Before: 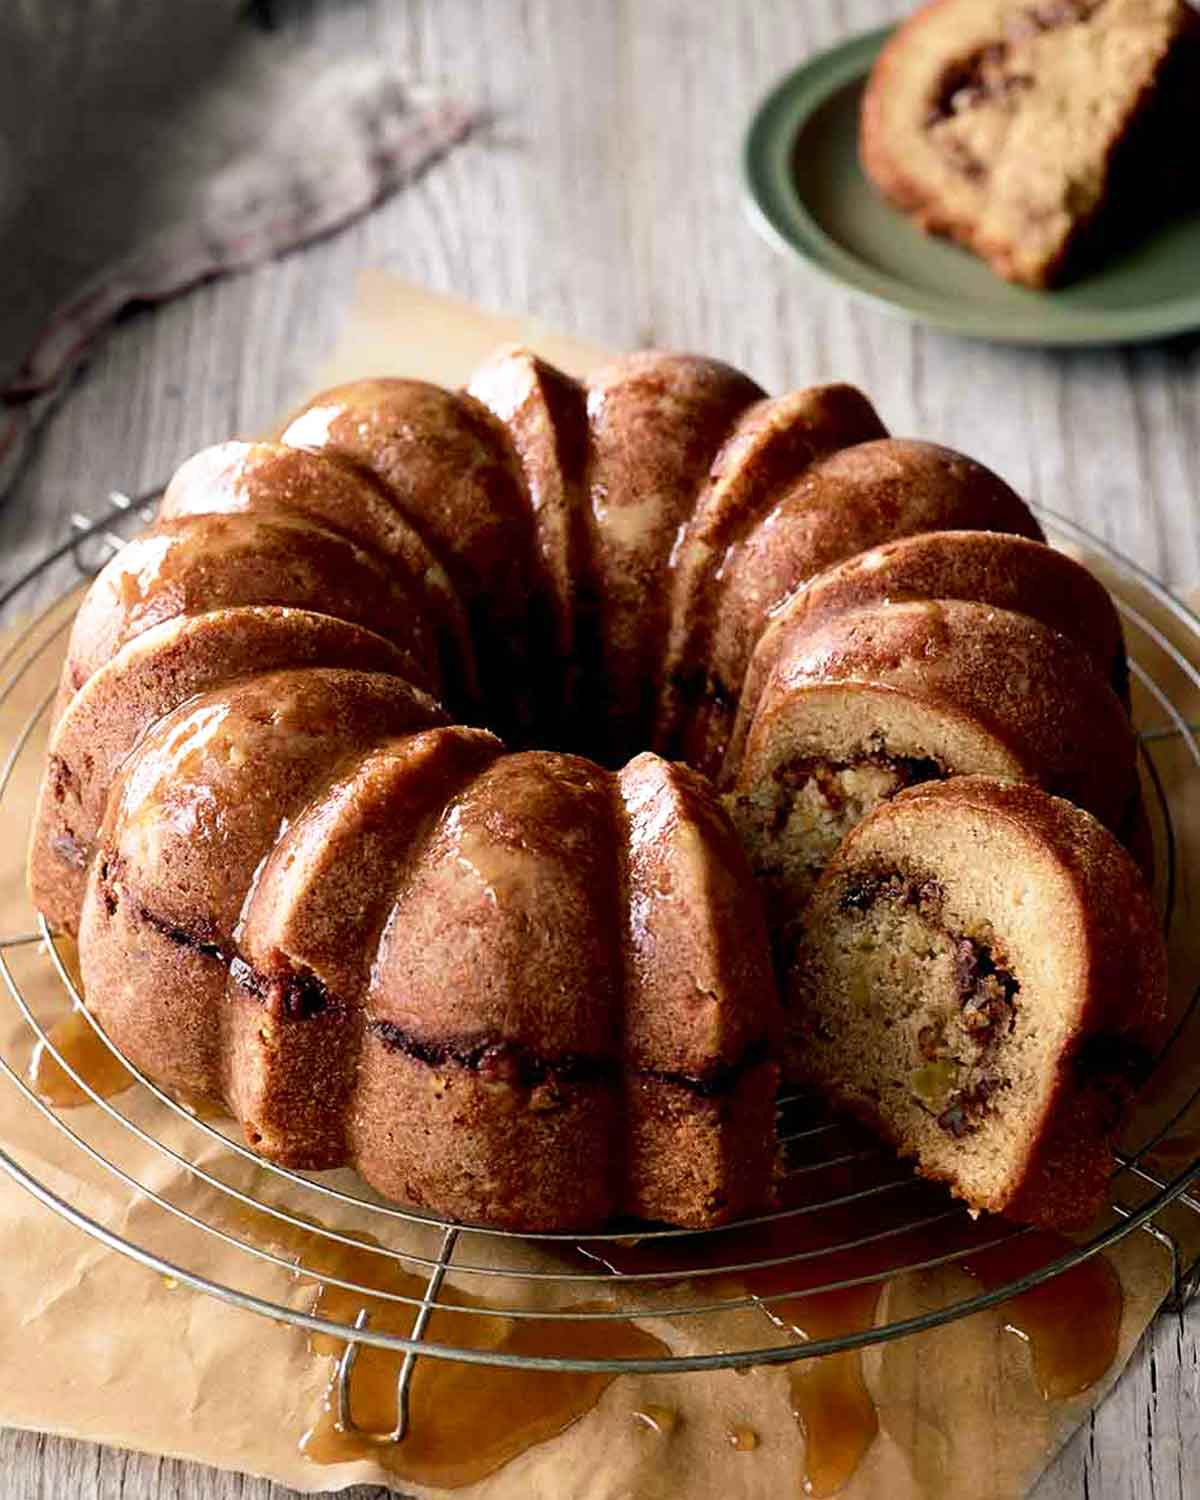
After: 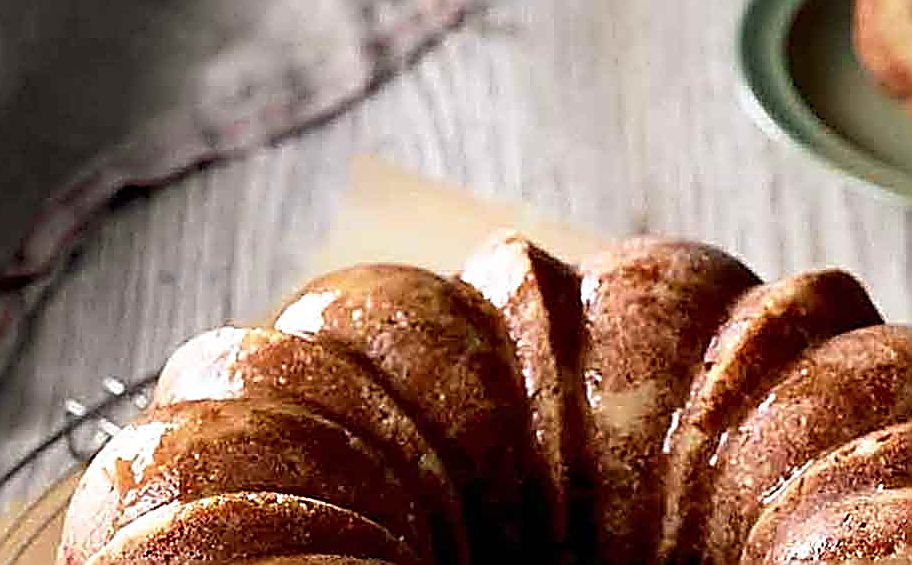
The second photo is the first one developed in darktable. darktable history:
crop: left 0.583%, top 7.651%, right 23.395%, bottom 54.625%
sharpen: amount 1.988
color correction: highlights a* -0.078, highlights b* 0.124
